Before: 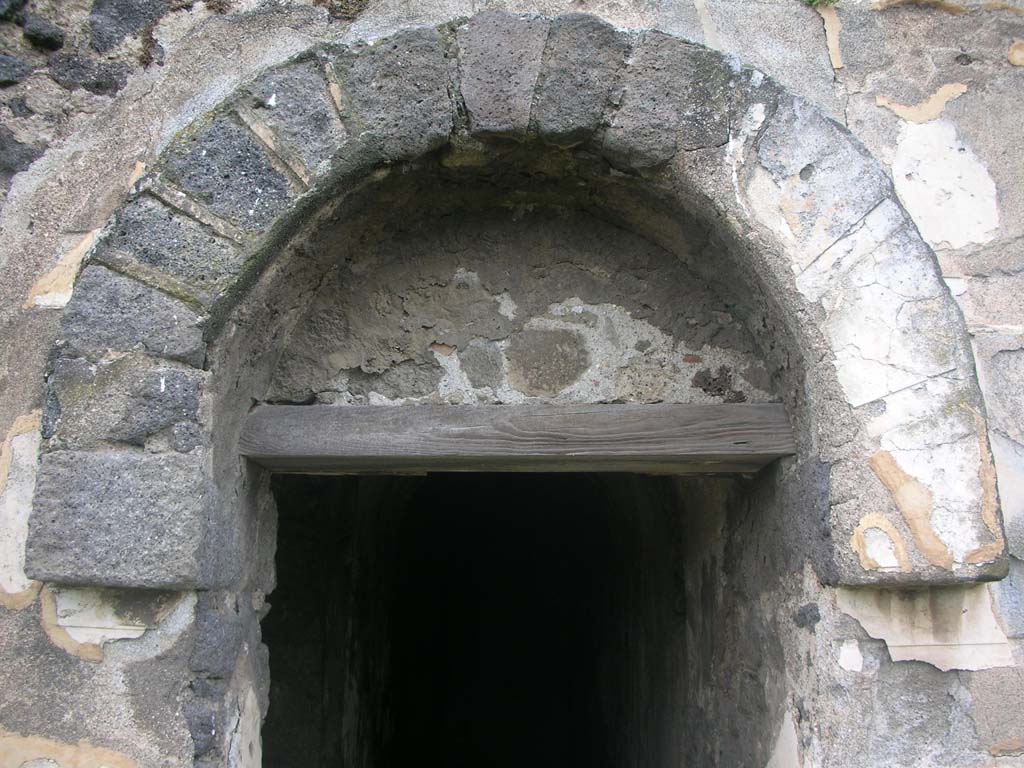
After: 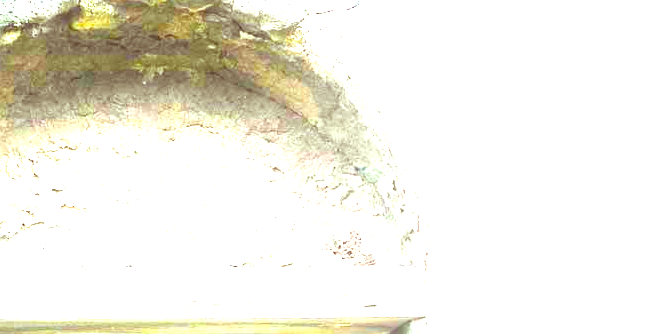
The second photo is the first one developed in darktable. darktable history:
color balance rgb: shadows lift › luminance 0.667%, shadows lift › chroma 6.723%, shadows lift › hue 299.23°, power › chroma 1.542%, power › hue 28.18°, perceptual saturation grading › global saturation 35.275%, global vibrance 20%
exposure: black level correction 0, exposure 4.047 EV, compensate highlight preservation false
crop: left 36.214%, top 17.941%, right 0.582%, bottom 38.515%
local contrast: mode bilateral grid, contrast 15, coarseness 35, detail 105%, midtone range 0.2
